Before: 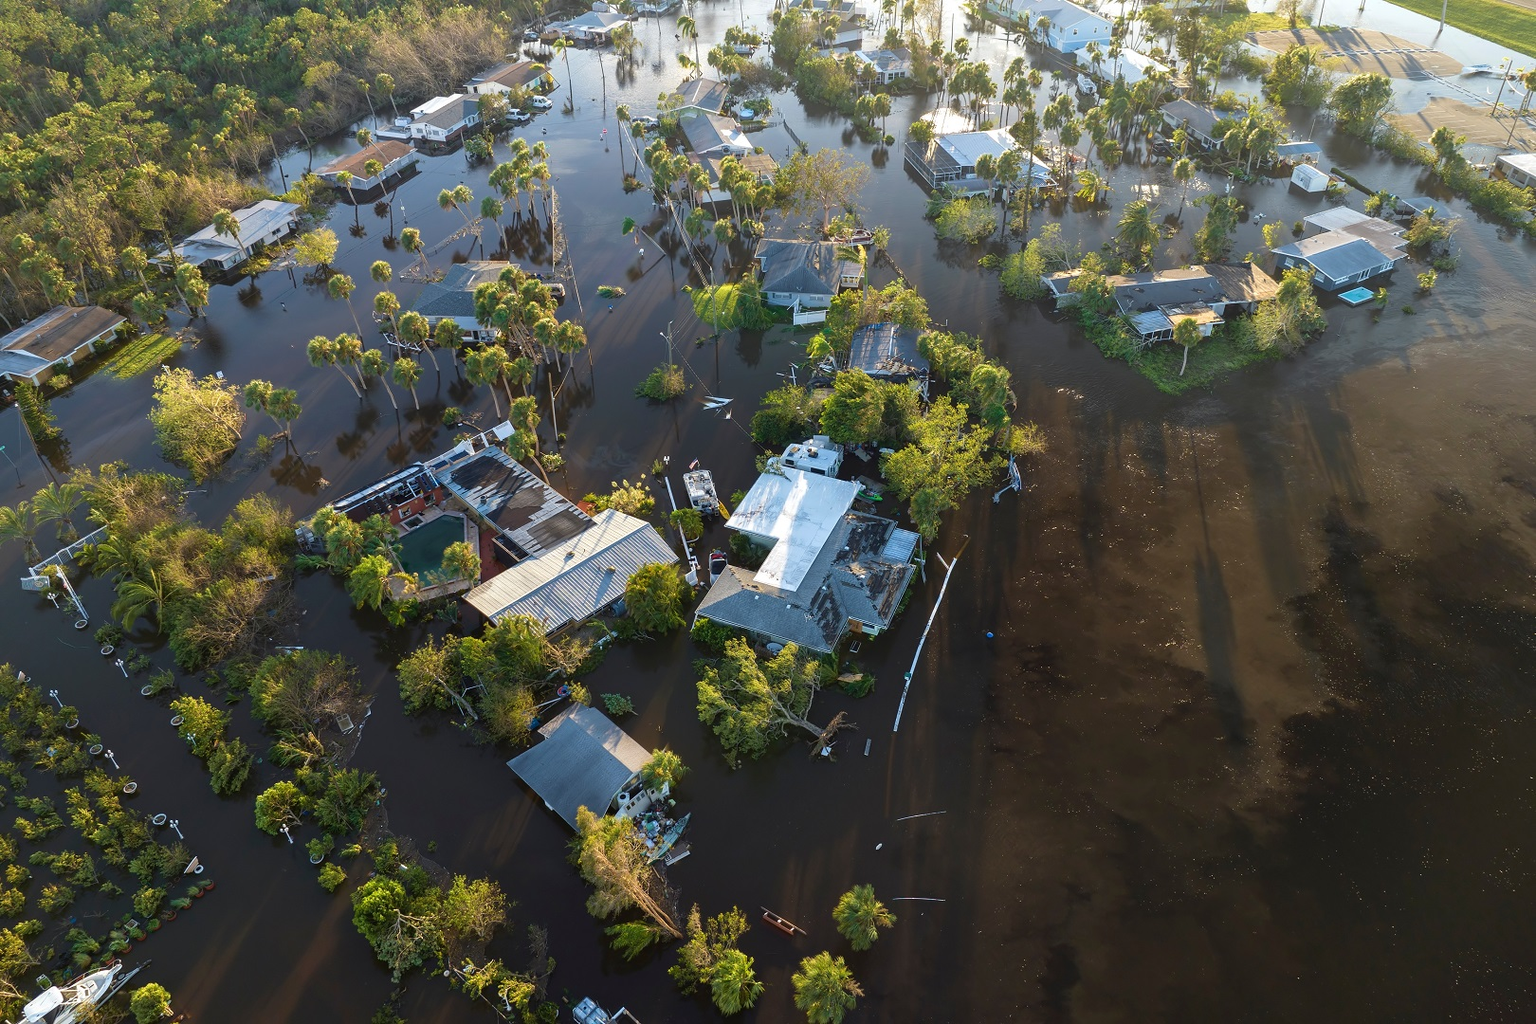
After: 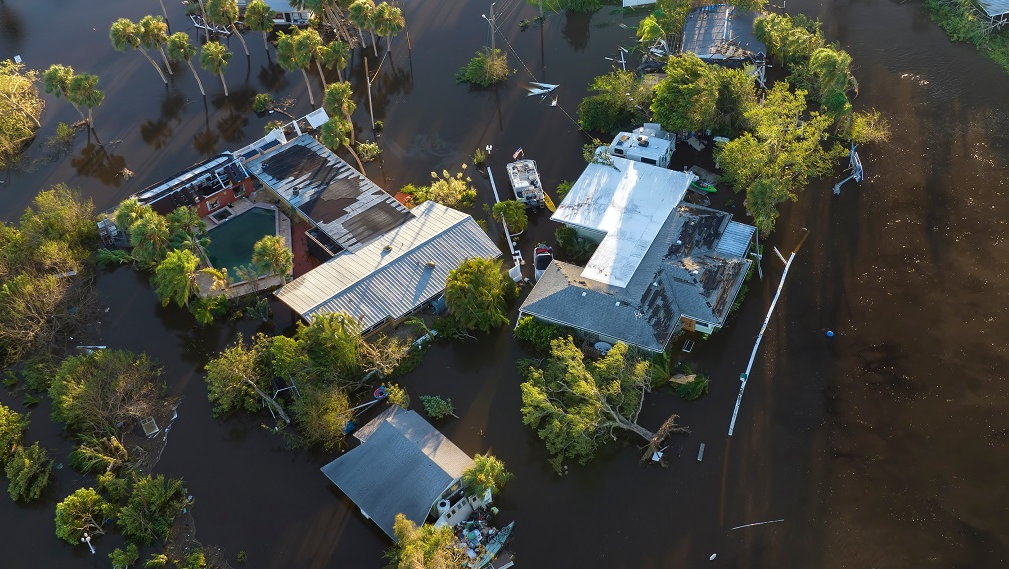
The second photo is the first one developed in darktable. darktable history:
crop: left 13.235%, top 31.184%, right 24.454%, bottom 16.041%
